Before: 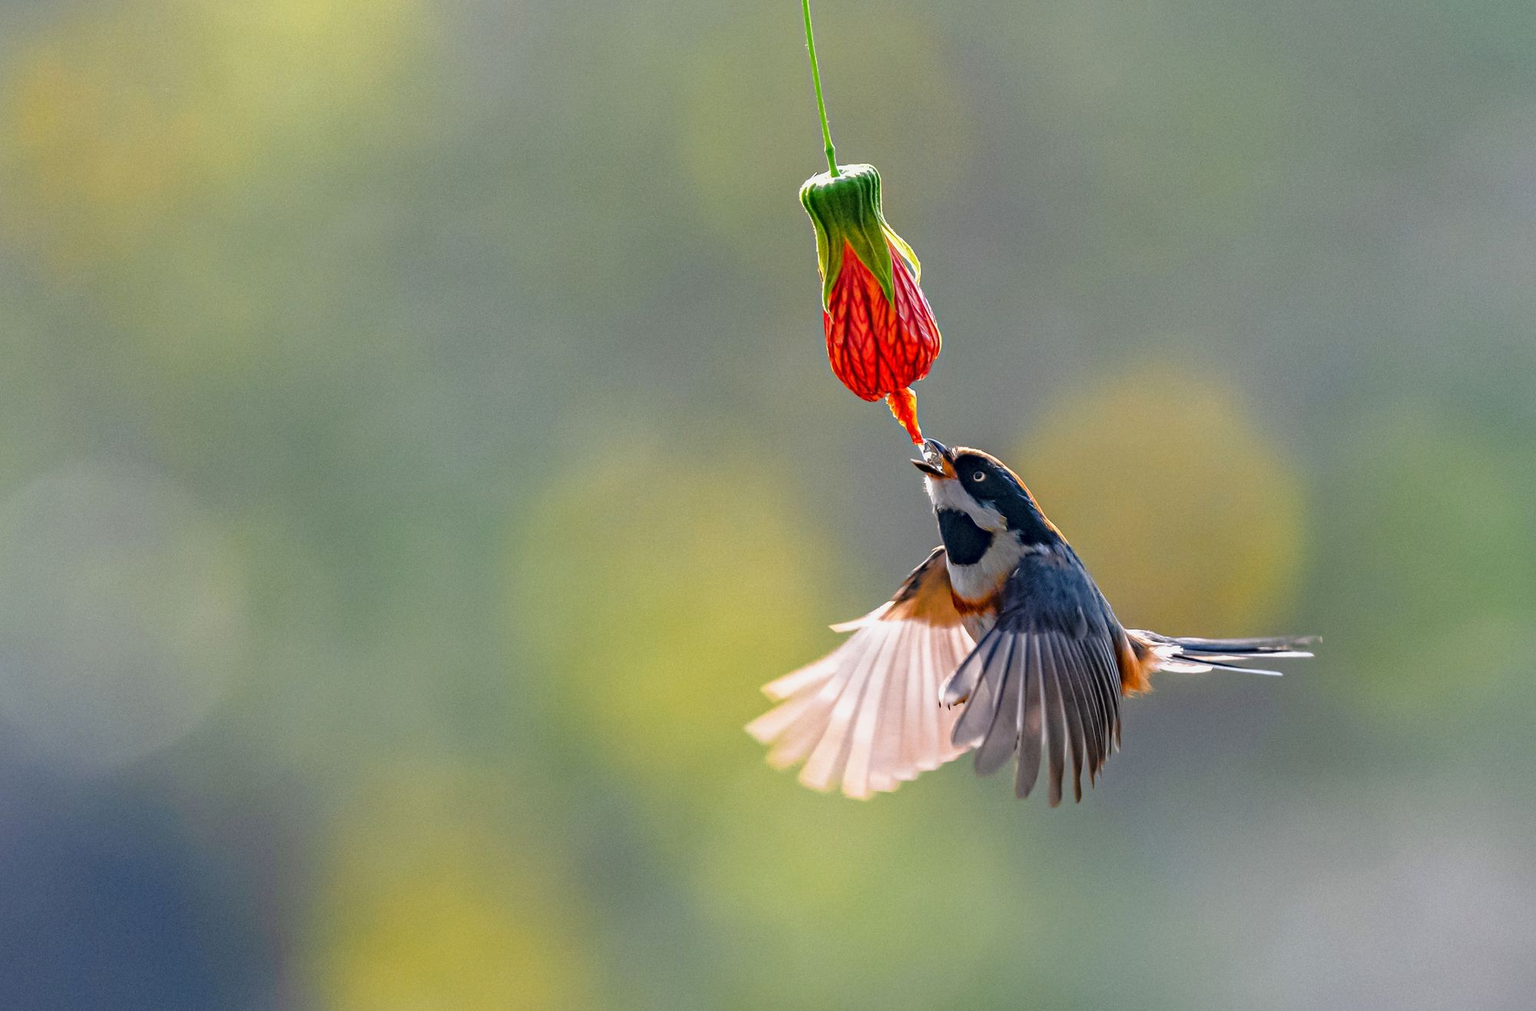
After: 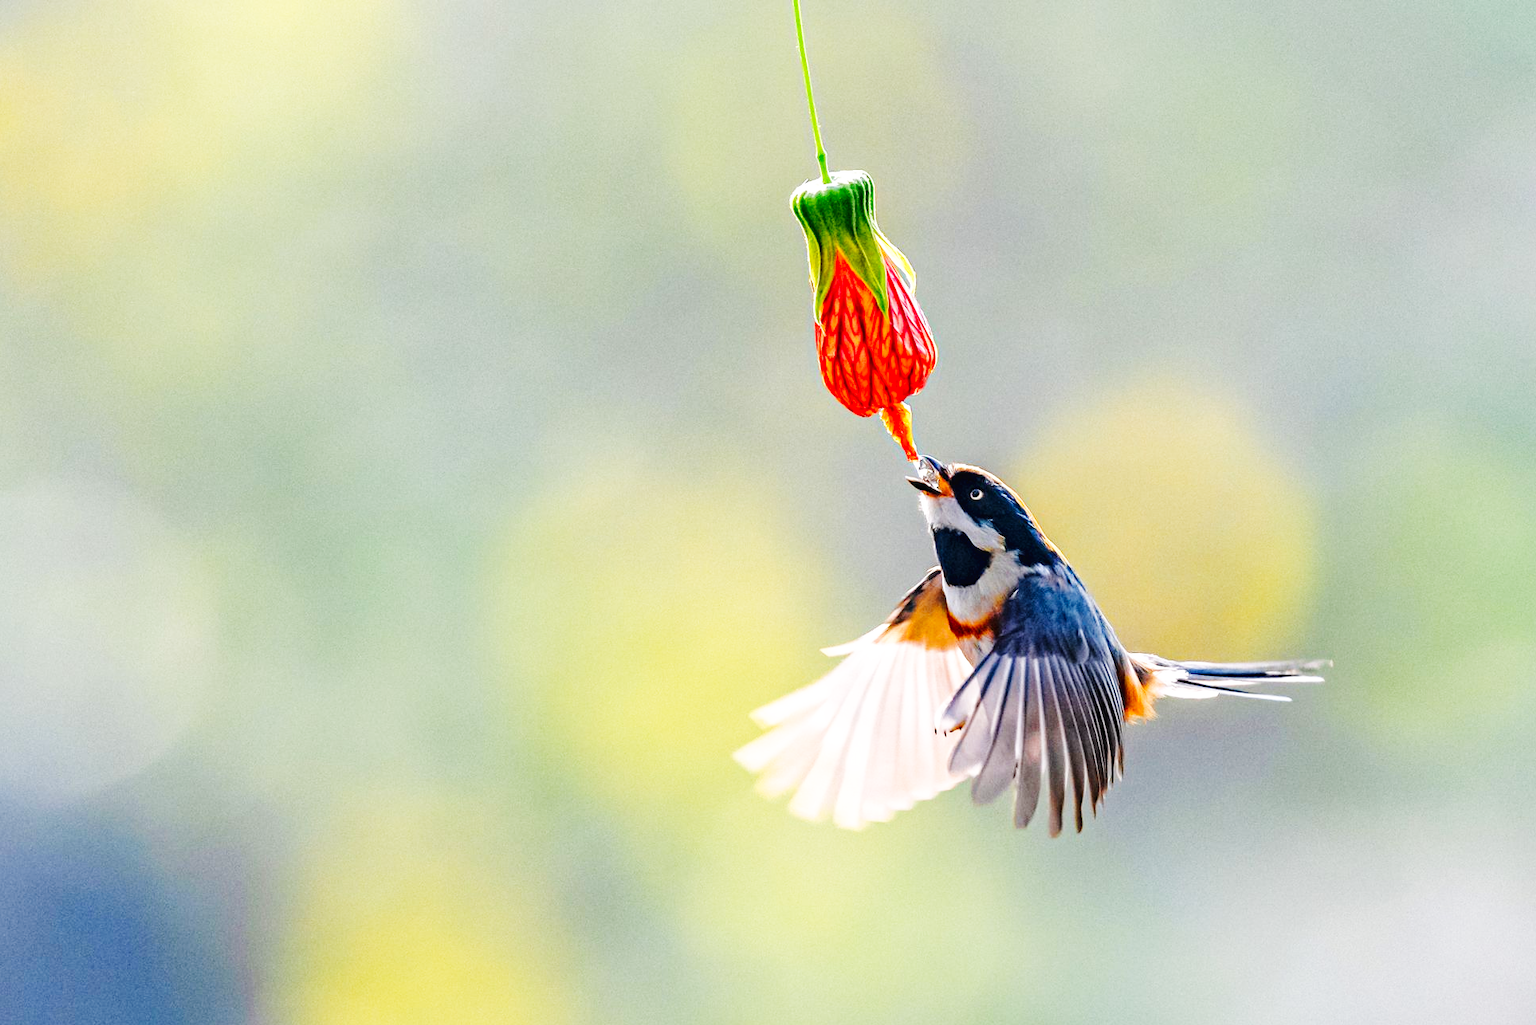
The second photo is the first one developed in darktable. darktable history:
base curve: curves: ch0 [(0, 0.003) (0.001, 0.002) (0.006, 0.004) (0.02, 0.022) (0.048, 0.086) (0.094, 0.234) (0.162, 0.431) (0.258, 0.629) (0.385, 0.8) (0.548, 0.918) (0.751, 0.988) (1, 1)], preserve colors none
crop and rotate: left 2.536%, right 1.107%, bottom 2.246%
